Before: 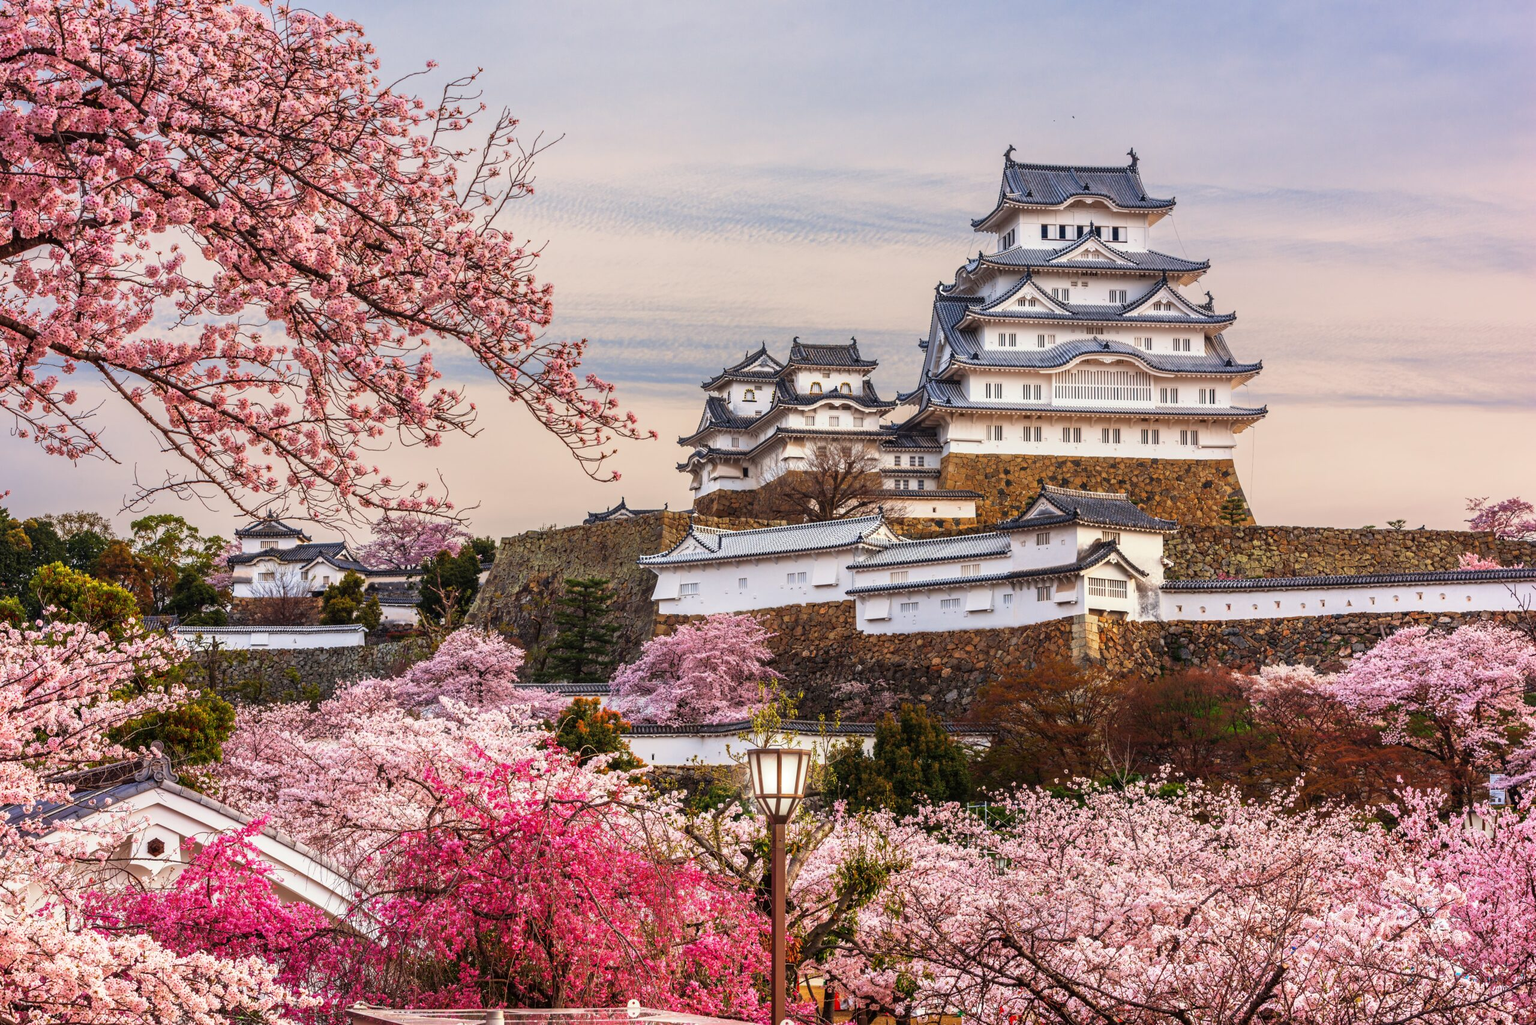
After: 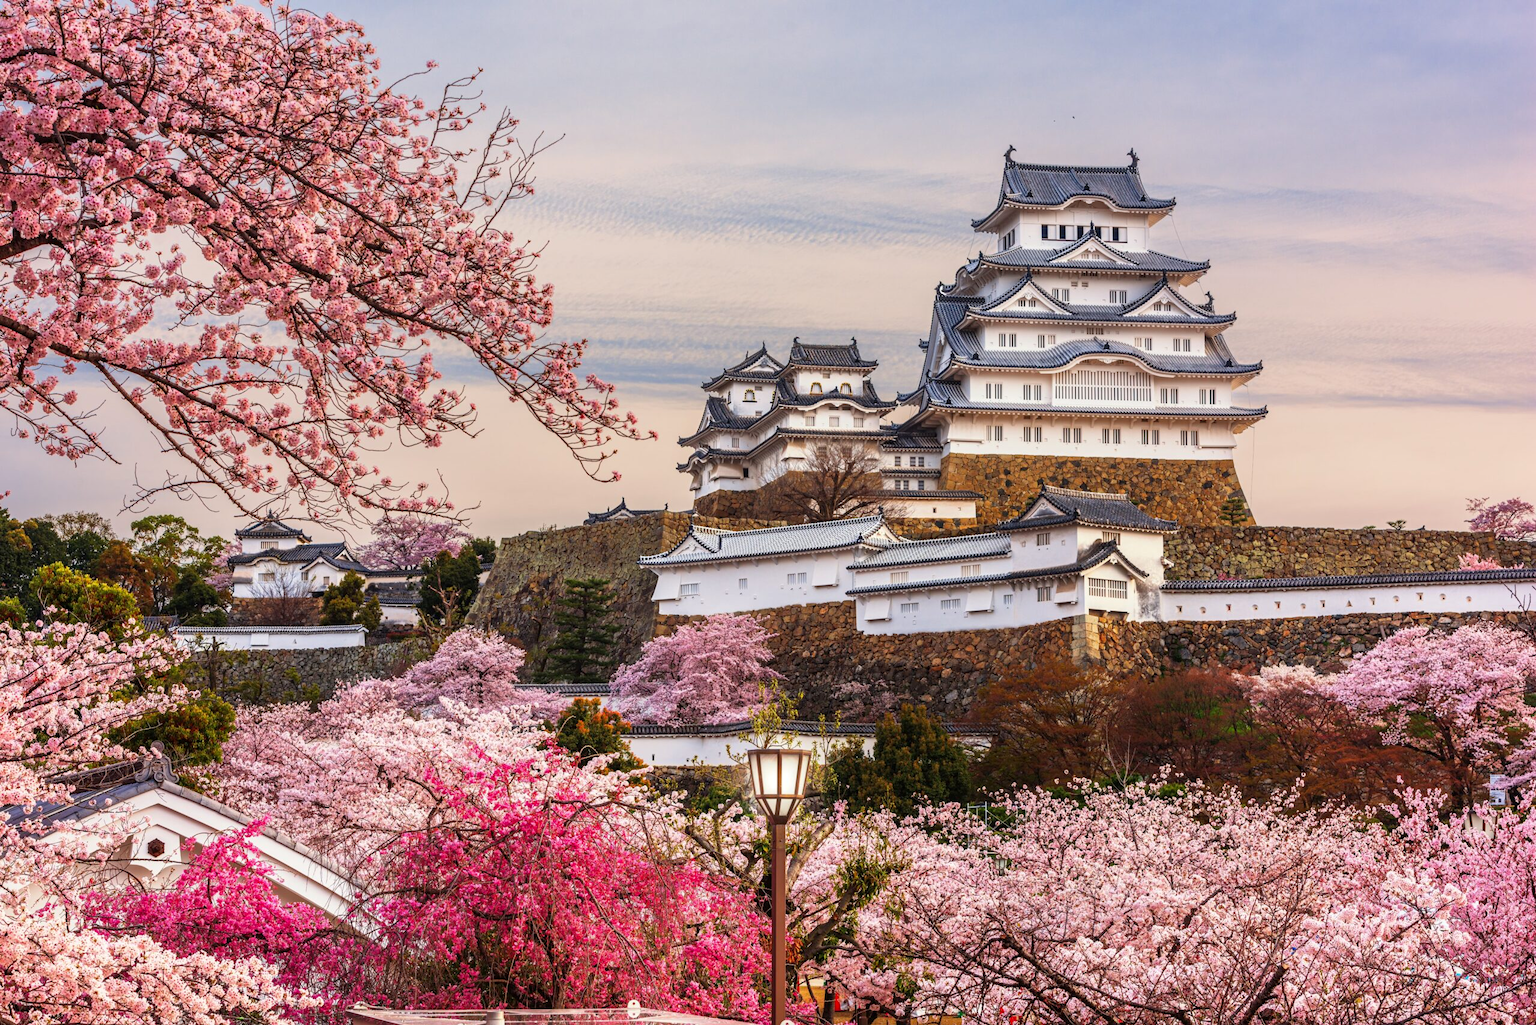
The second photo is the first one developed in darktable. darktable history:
color zones: curves: ch1 [(0, 0.513) (0.143, 0.524) (0.286, 0.511) (0.429, 0.506) (0.571, 0.503) (0.714, 0.503) (0.857, 0.508) (1, 0.513)]
